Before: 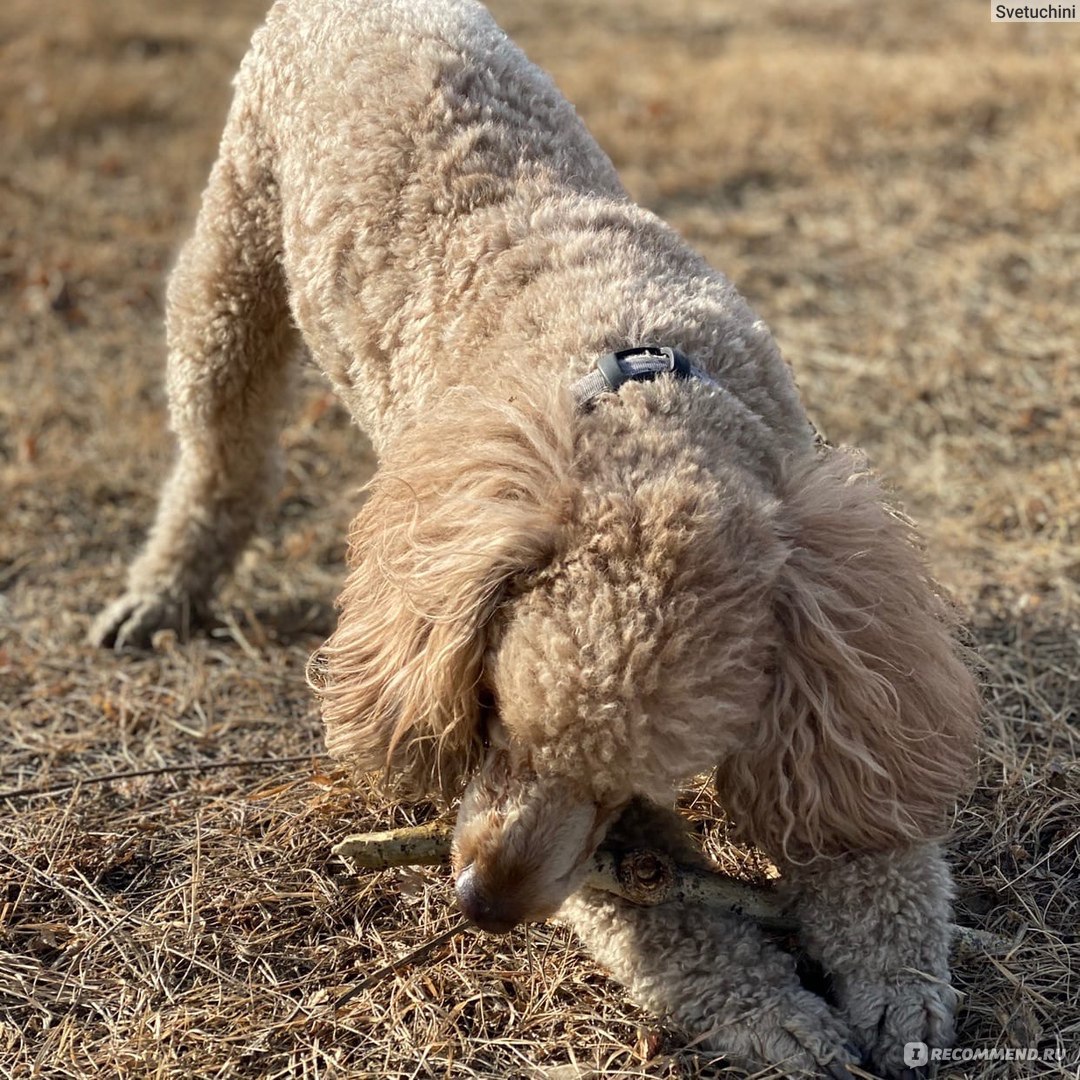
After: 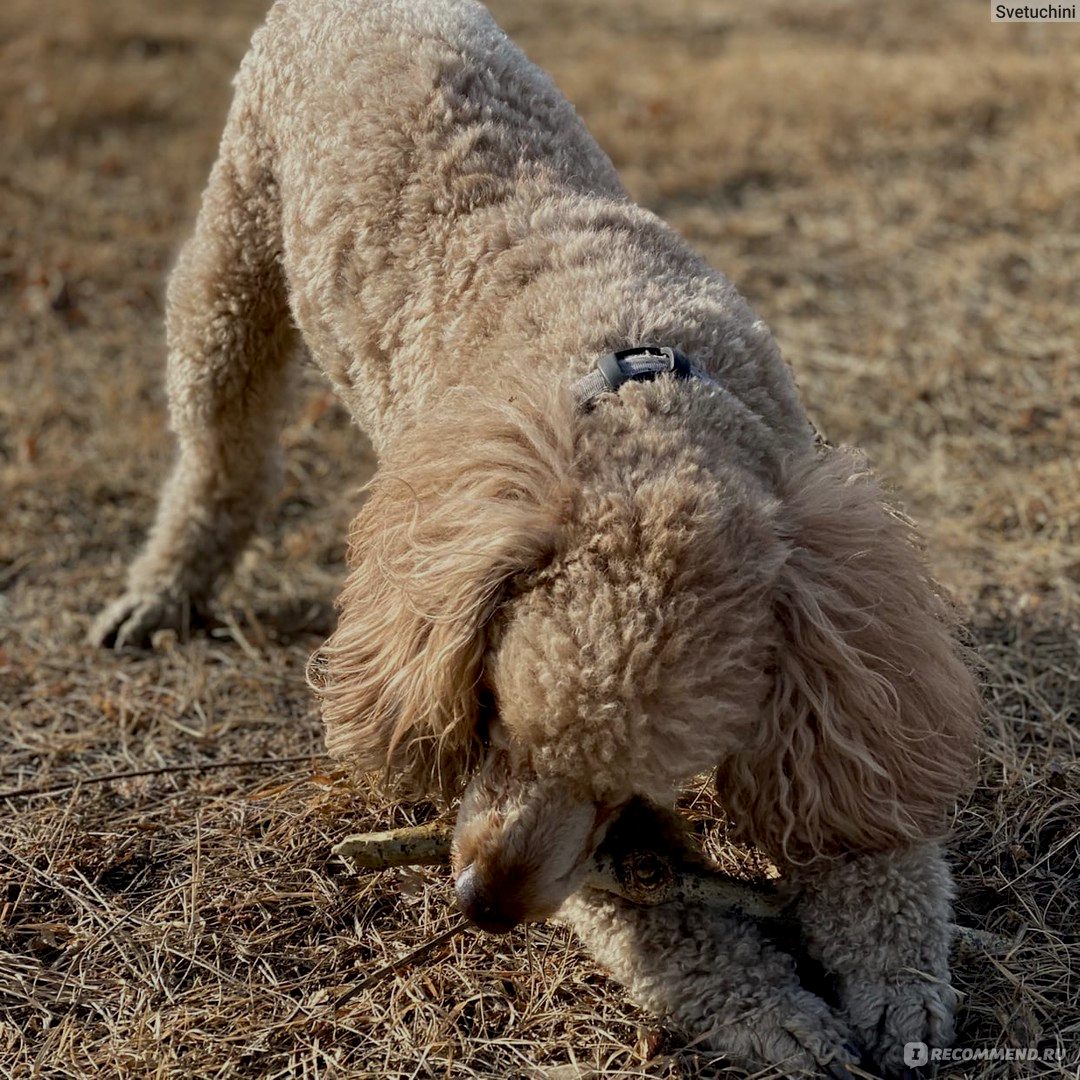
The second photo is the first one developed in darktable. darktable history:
exposure: black level correction 0.009, exposure -0.614 EV, compensate highlight preservation false
